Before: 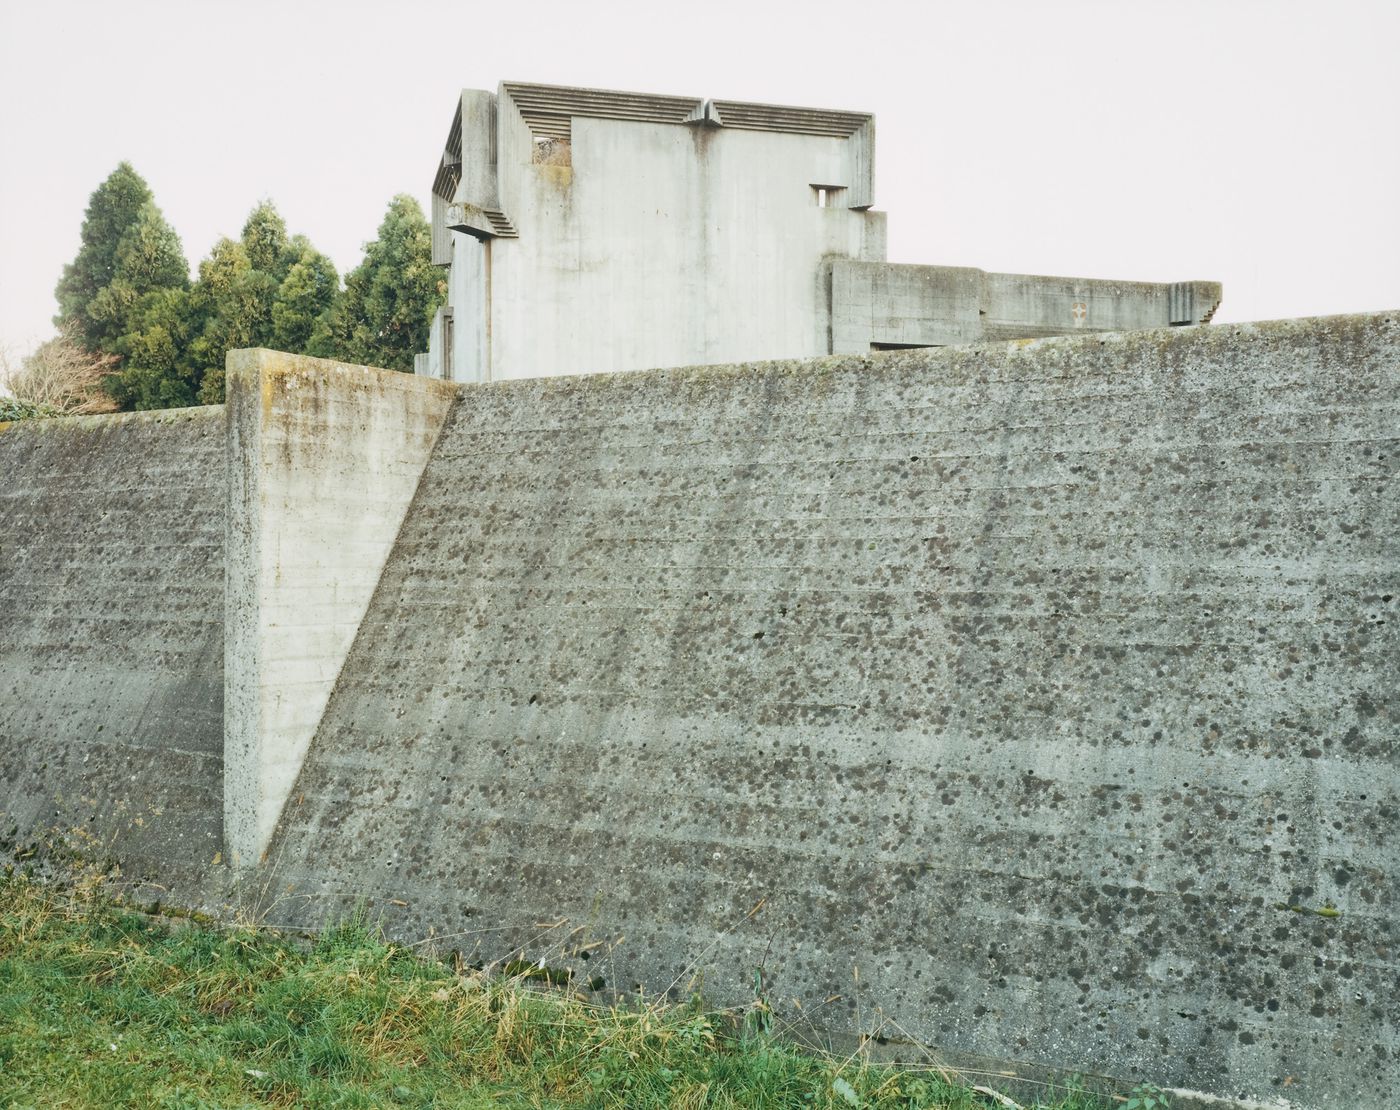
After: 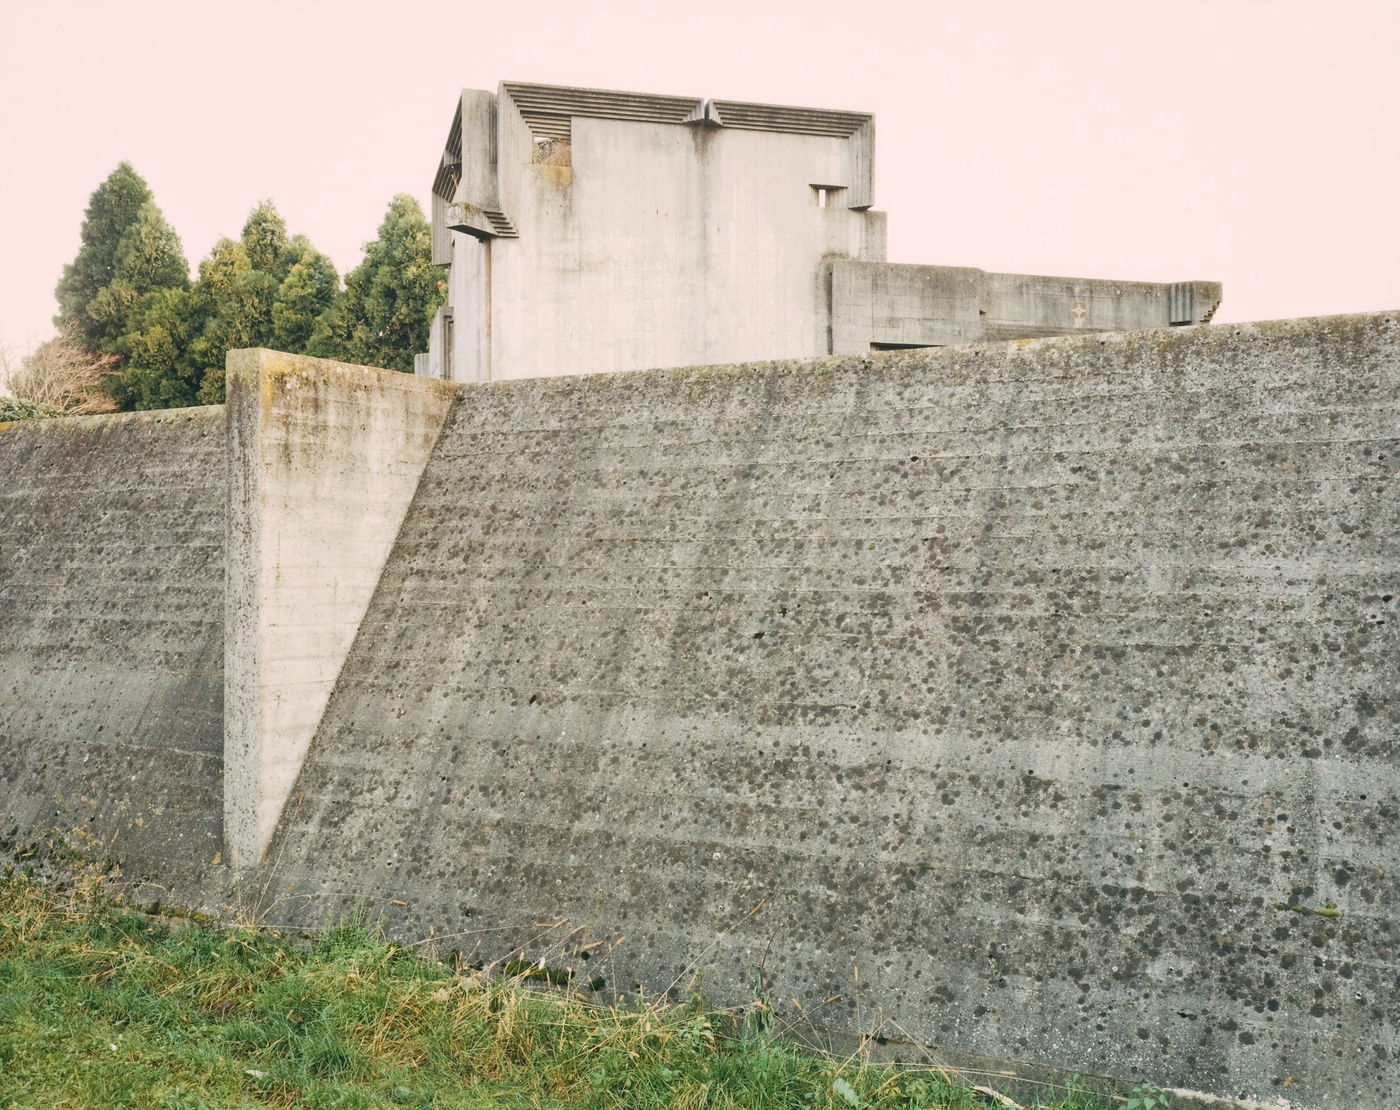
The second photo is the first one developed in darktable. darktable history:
color zones: curves: ch0 [(0, 0.5) (0.143, 0.5) (0.286, 0.5) (0.429, 0.495) (0.571, 0.437) (0.714, 0.44) (0.857, 0.496) (1, 0.5)]
color correction: highlights a* 6.95, highlights b* 4.13
